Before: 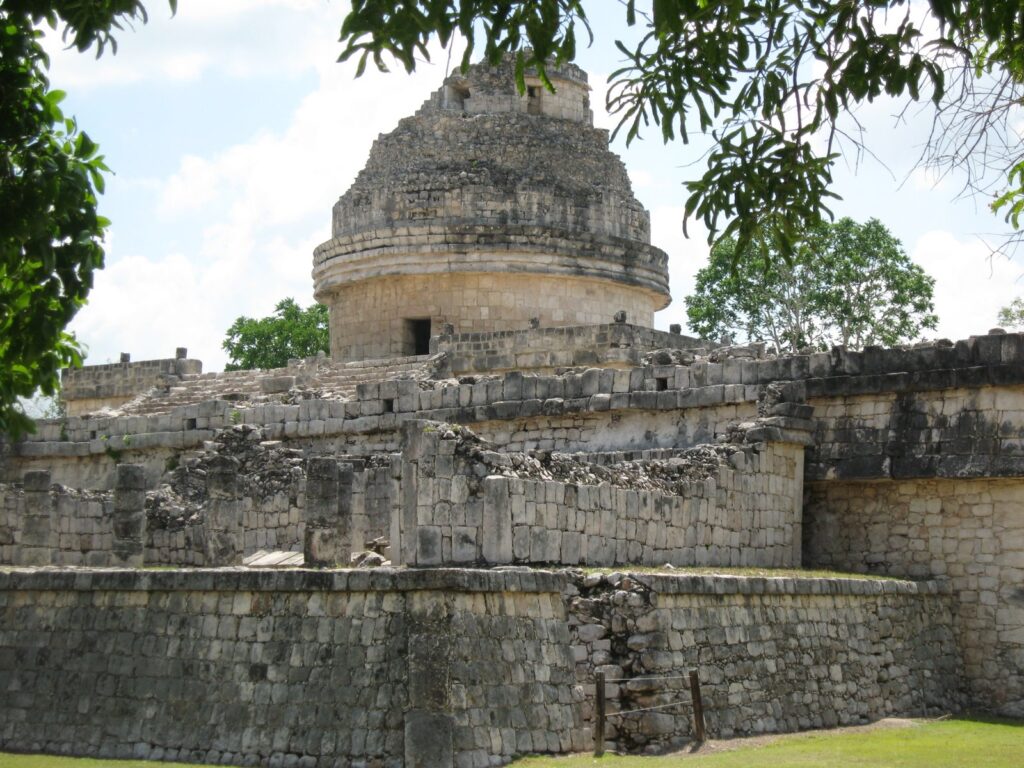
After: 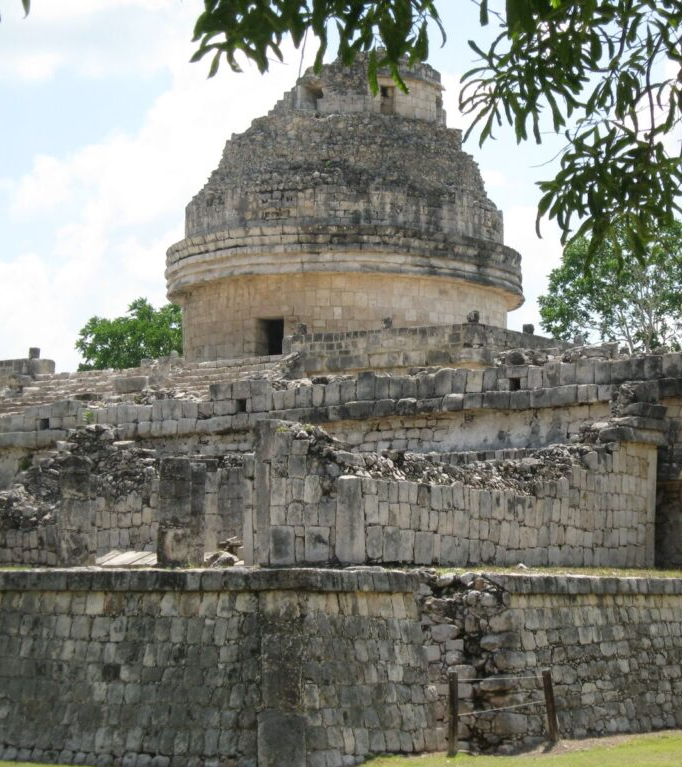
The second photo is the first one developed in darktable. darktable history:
crop and rotate: left 14.394%, right 18.986%
